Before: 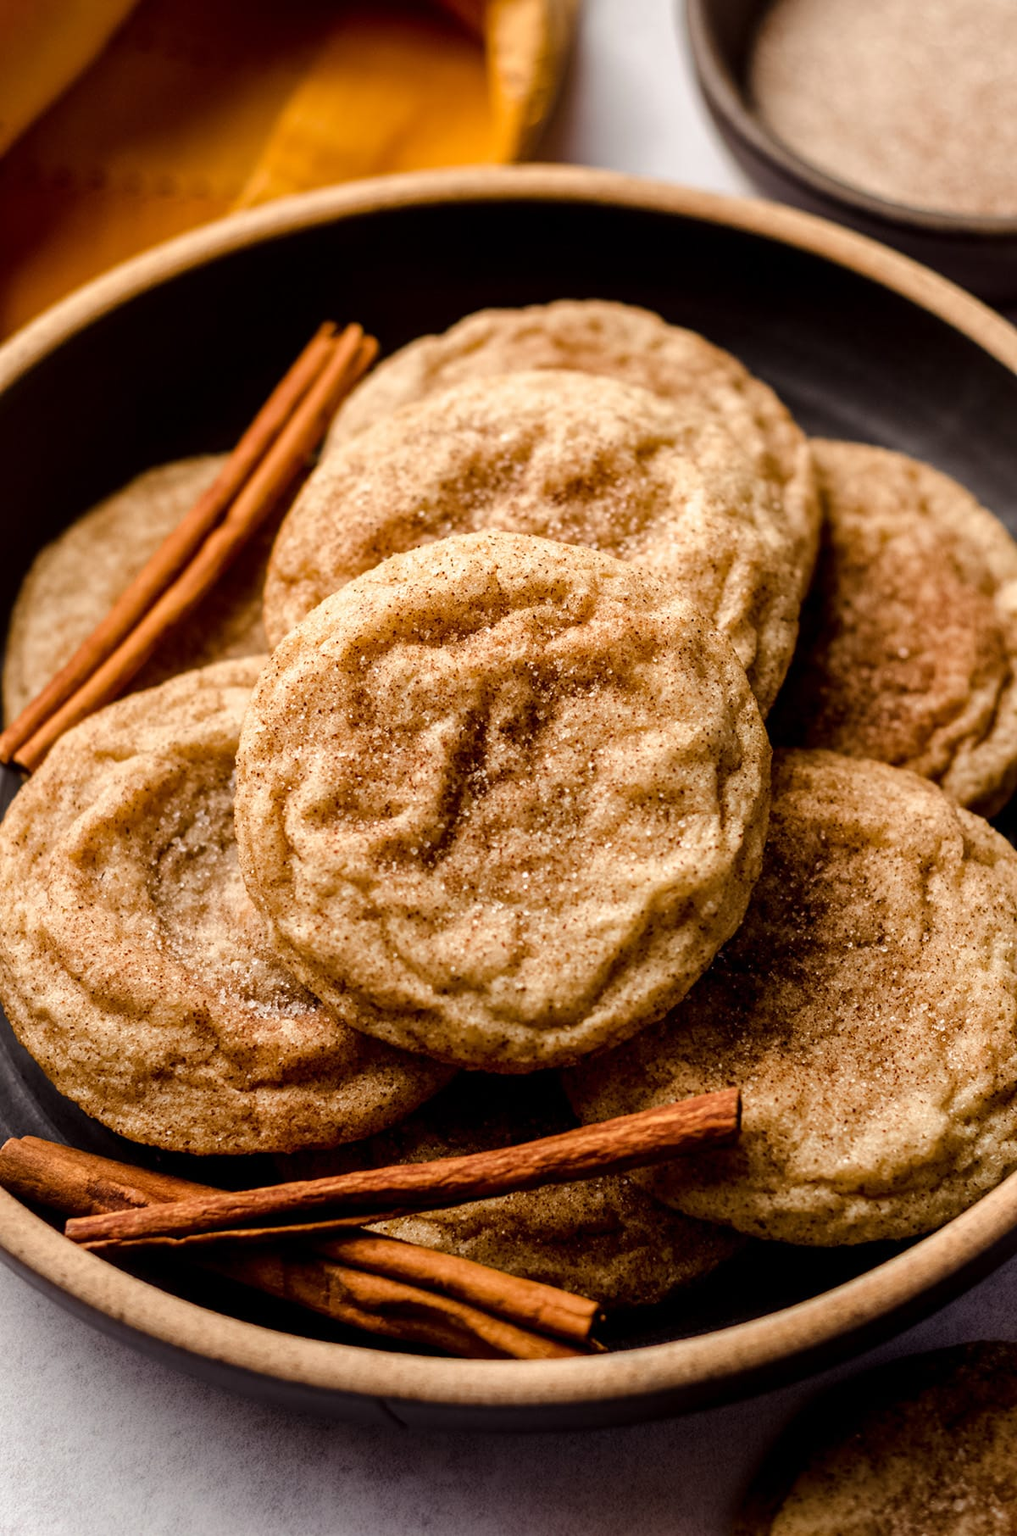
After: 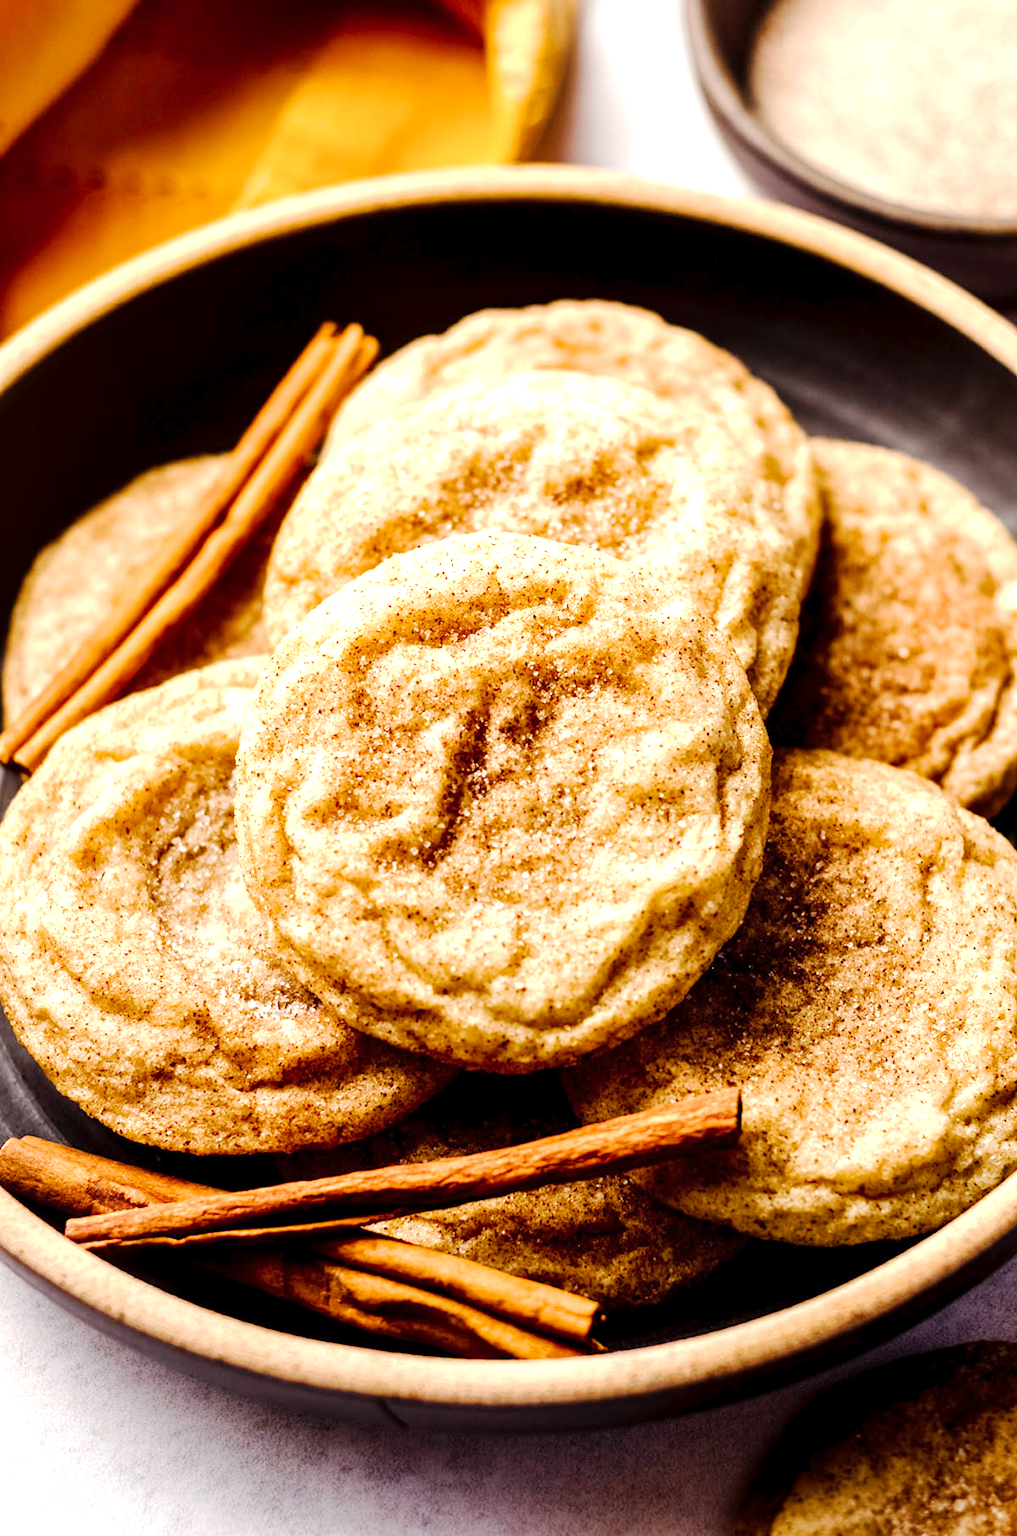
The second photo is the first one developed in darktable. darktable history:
exposure: black level correction 0.001, exposure 0.956 EV, compensate exposure bias true, compensate highlight preservation false
tone curve: curves: ch0 [(0, 0) (0.003, 0.012) (0.011, 0.02) (0.025, 0.032) (0.044, 0.046) (0.069, 0.06) (0.1, 0.09) (0.136, 0.133) (0.177, 0.182) (0.224, 0.247) (0.277, 0.316) (0.335, 0.396) (0.399, 0.48) (0.468, 0.568) (0.543, 0.646) (0.623, 0.717) (0.709, 0.777) (0.801, 0.846) (0.898, 0.912) (1, 1)], preserve colors none
